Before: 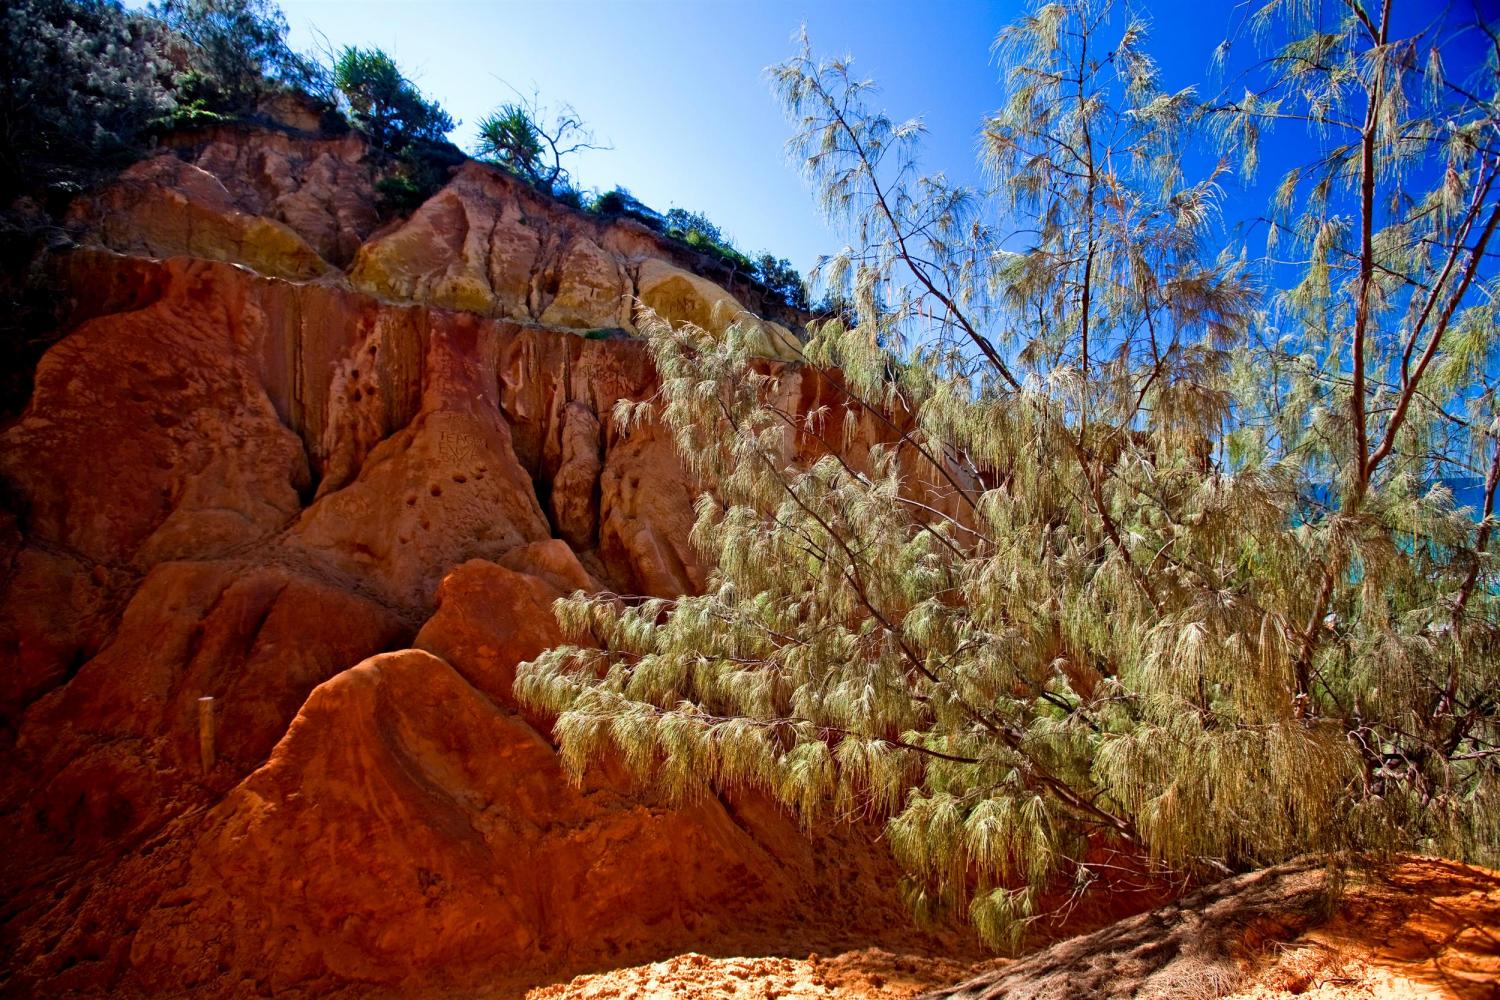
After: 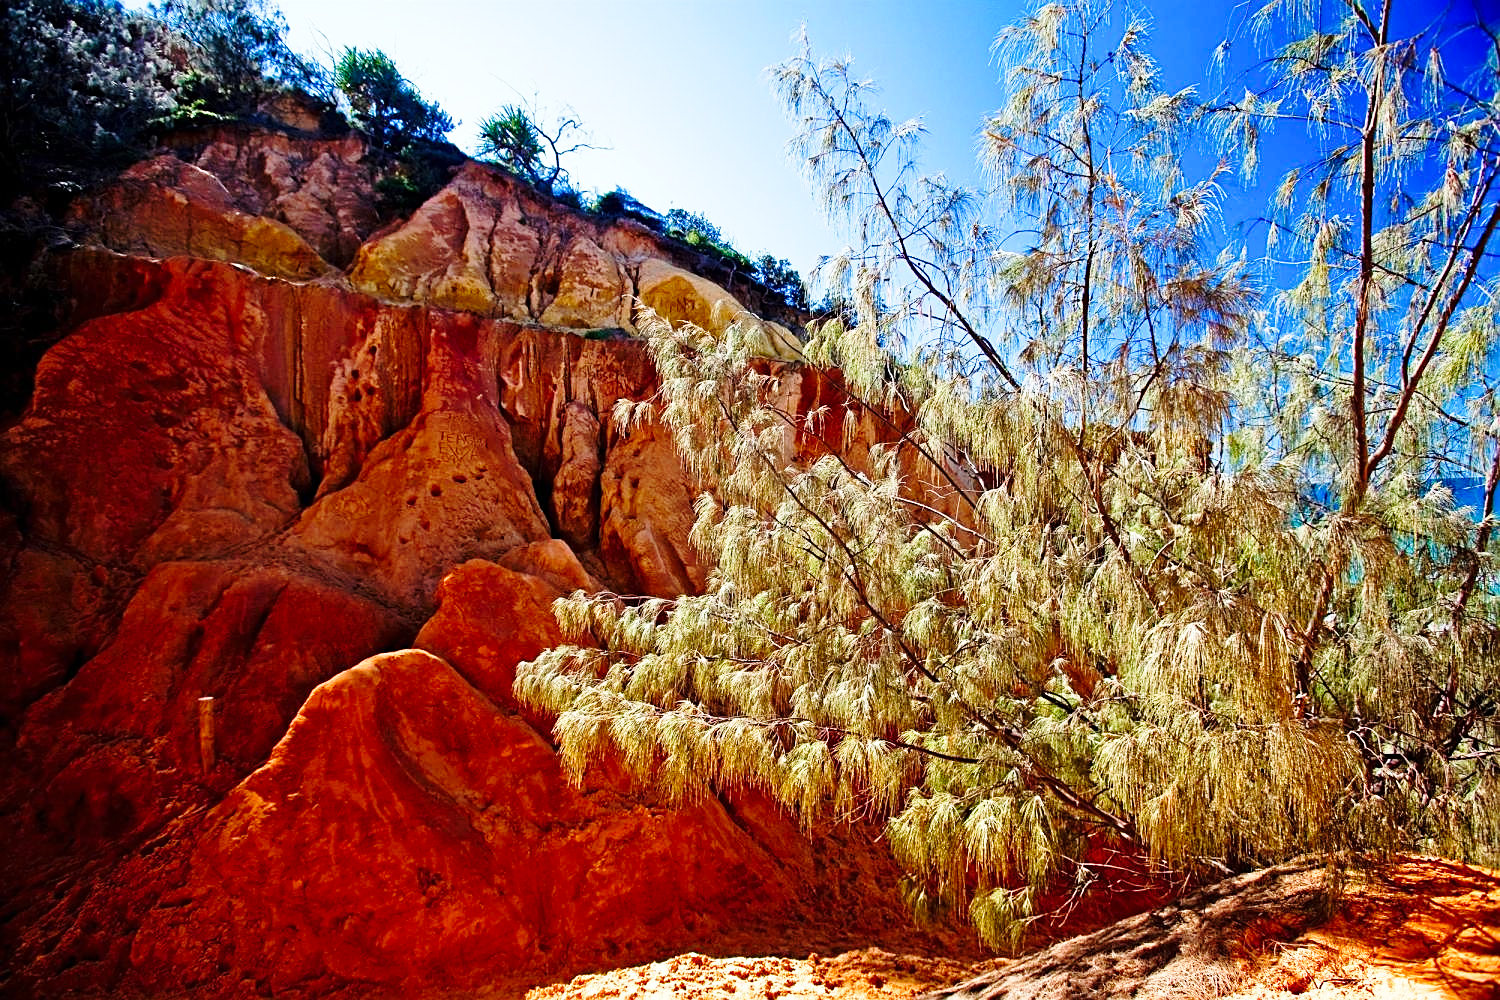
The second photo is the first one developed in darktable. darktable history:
sharpen: on, module defaults
base curve: curves: ch0 [(0, 0) (0.028, 0.03) (0.121, 0.232) (0.46, 0.748) (0.859, 0.968) (1, 1)], preserve colors none
